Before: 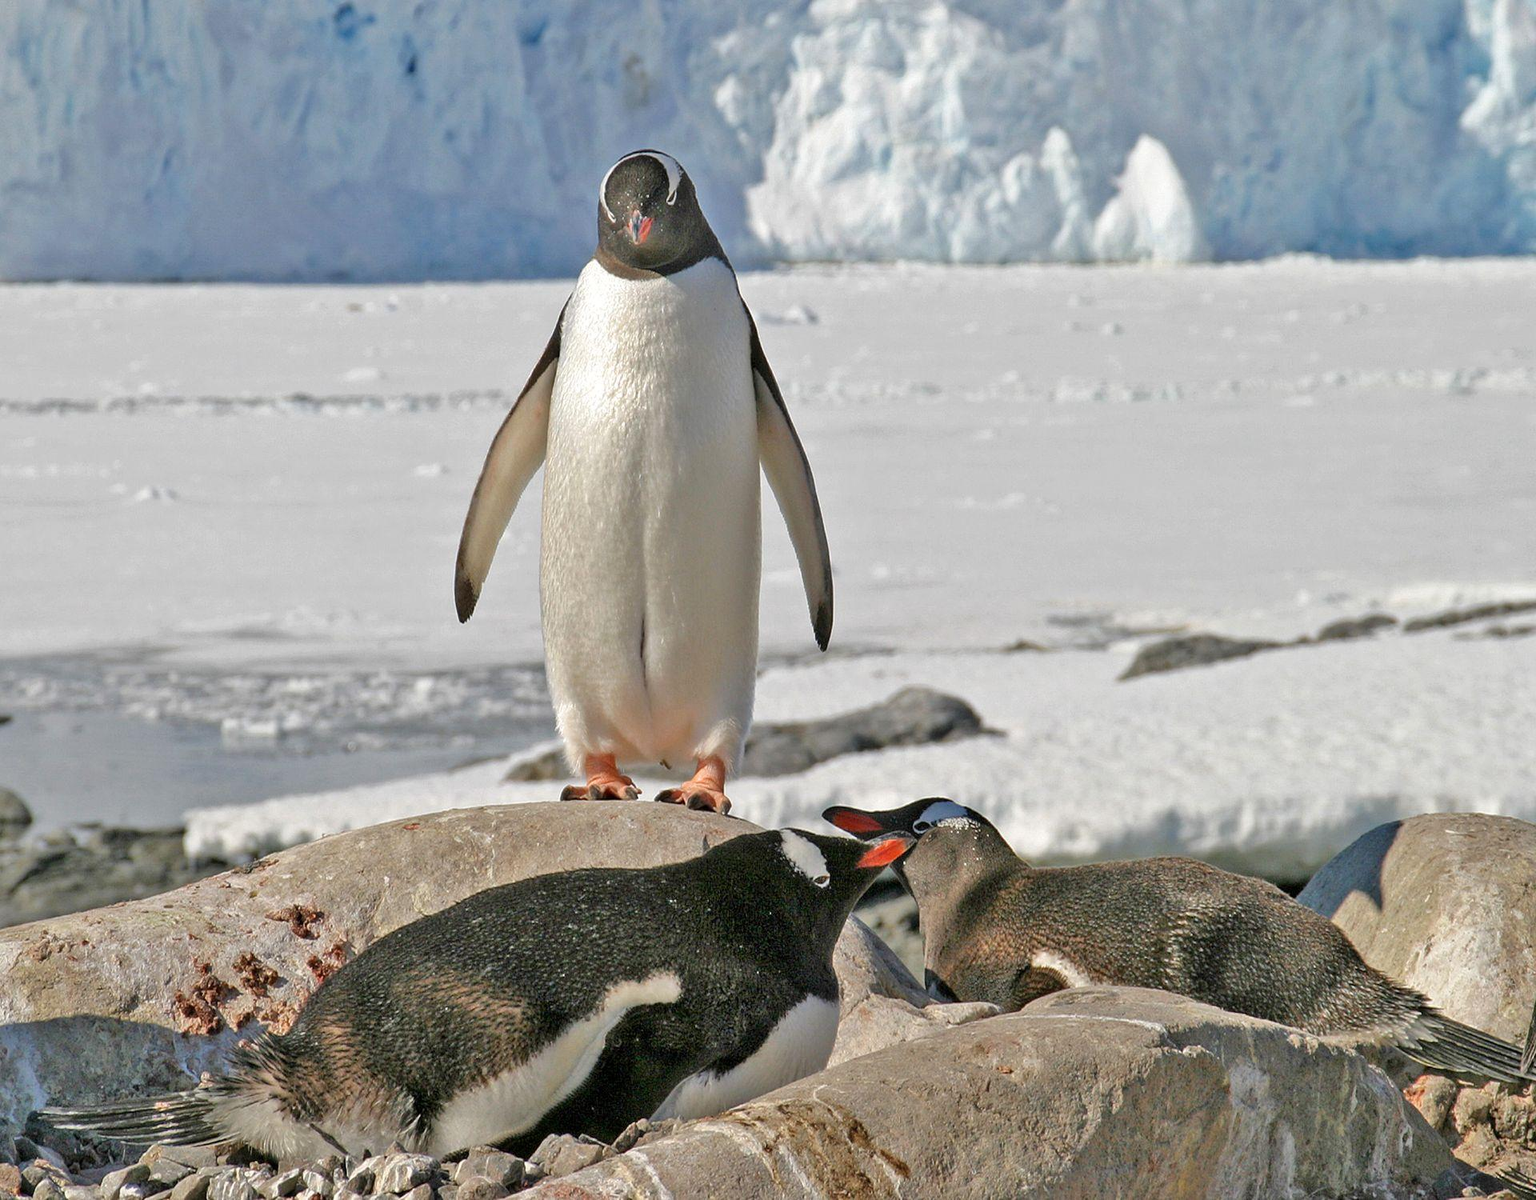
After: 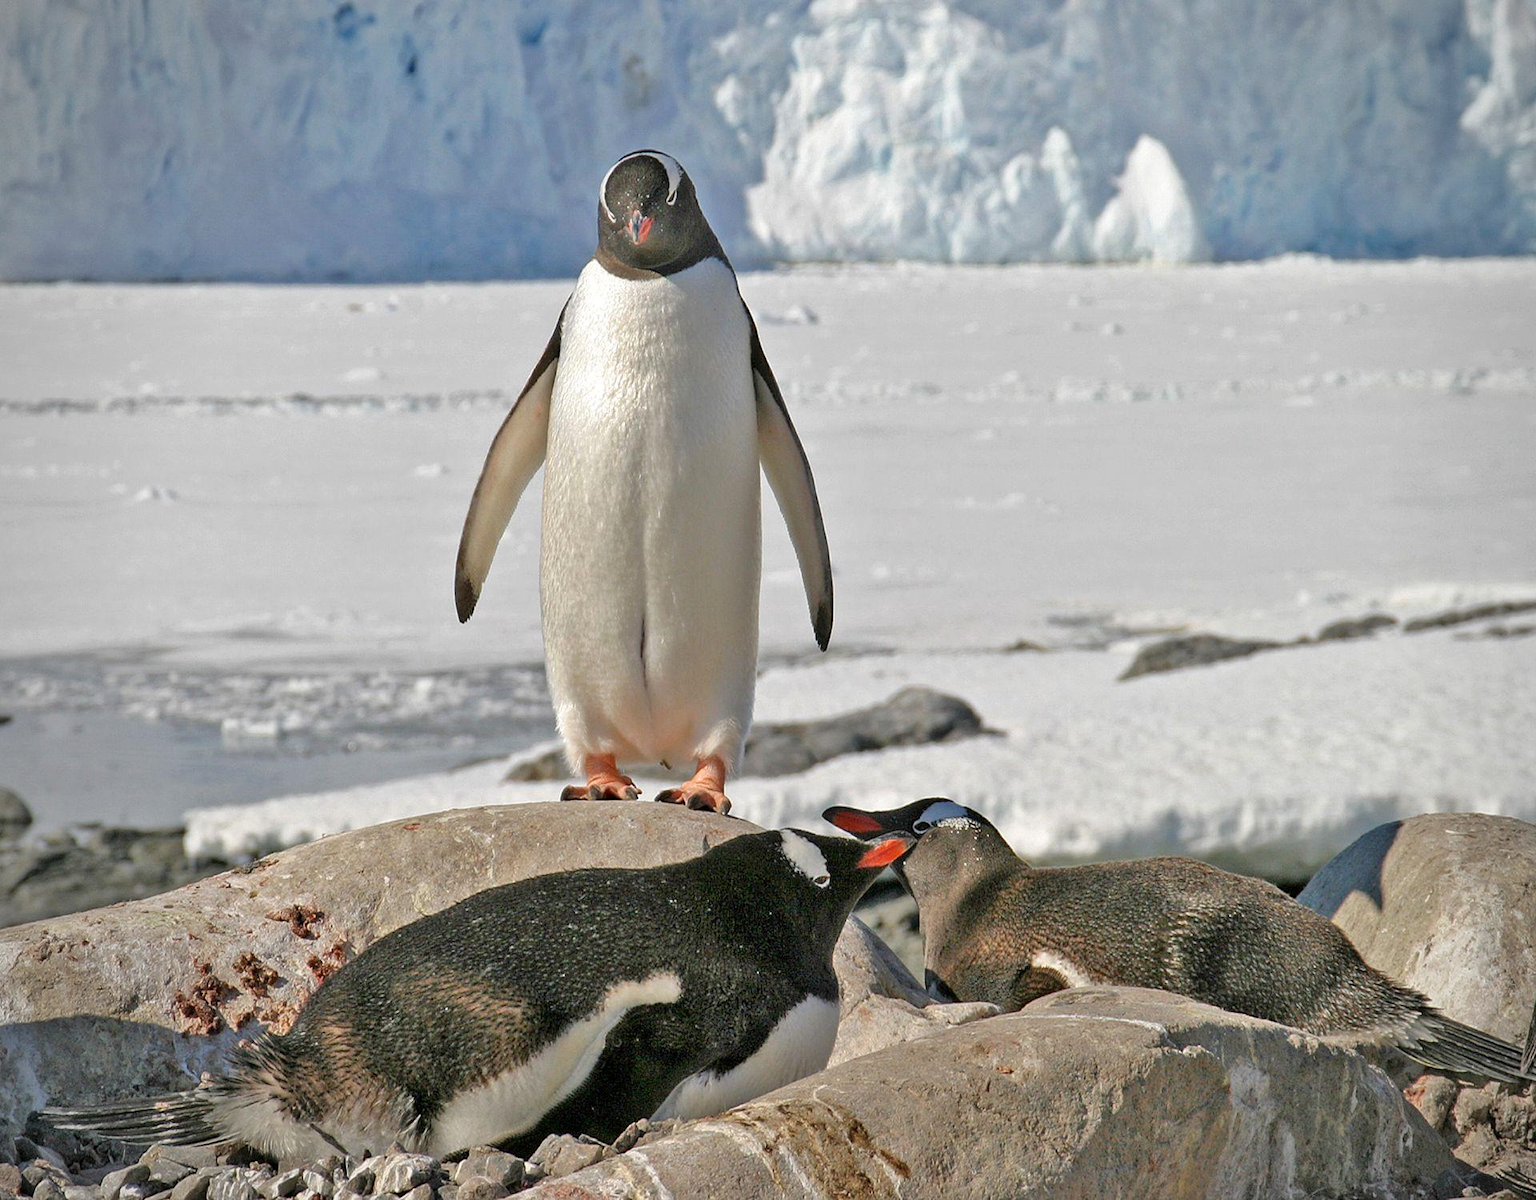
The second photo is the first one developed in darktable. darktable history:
tone equalizer: on, module defaults
vignetting: fall-off radius 64.06%, unbound false
